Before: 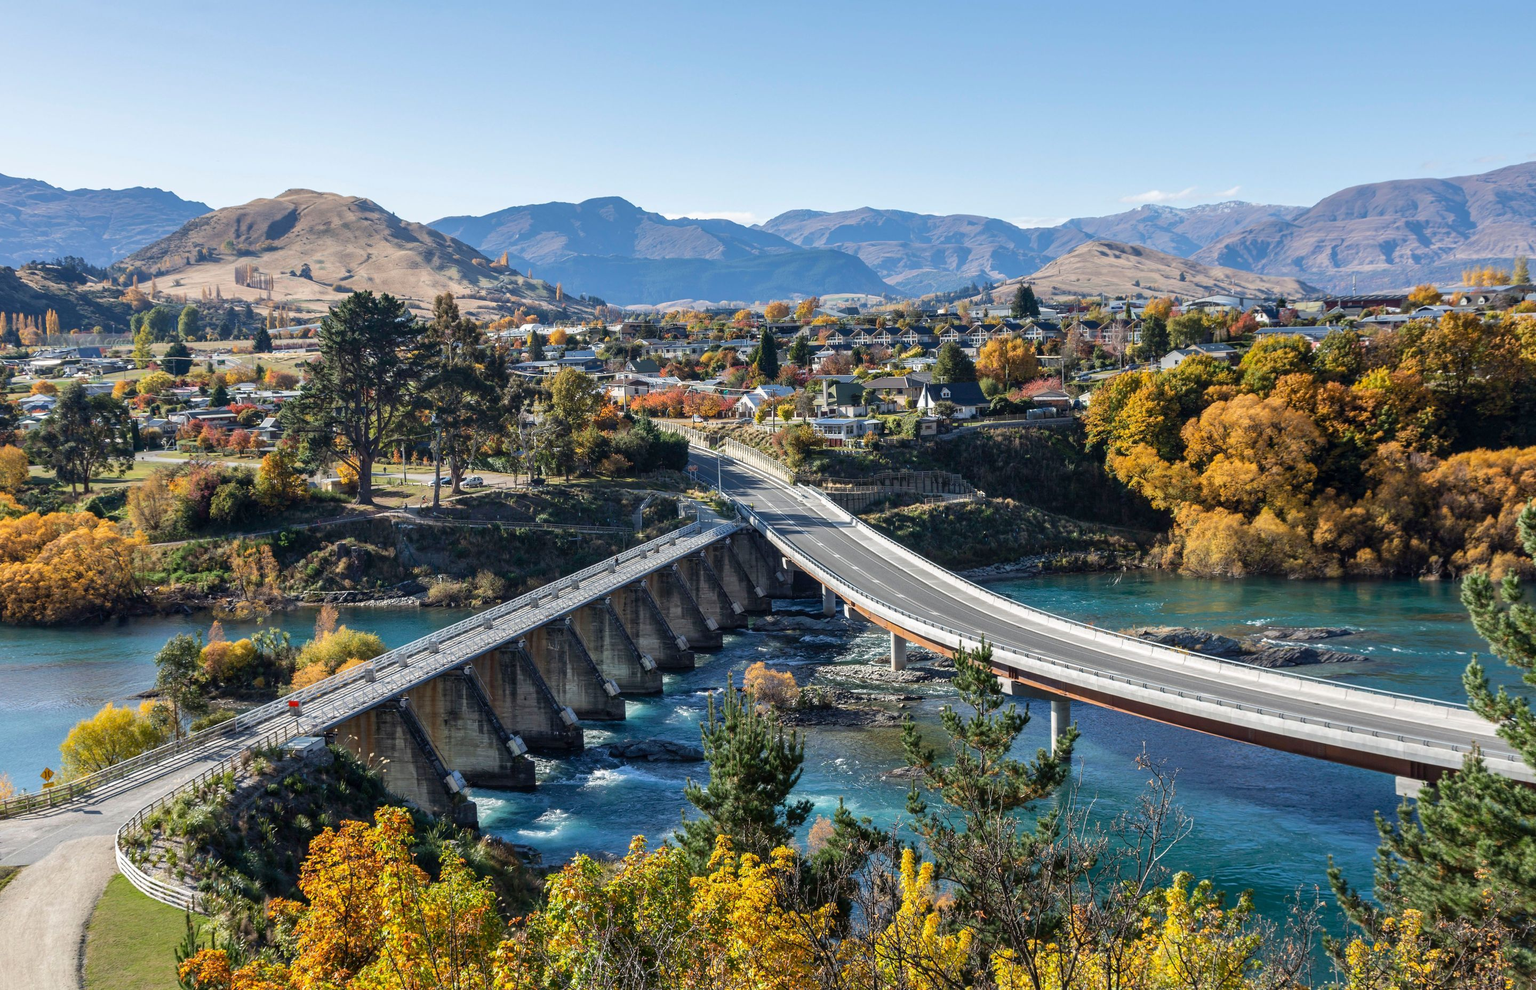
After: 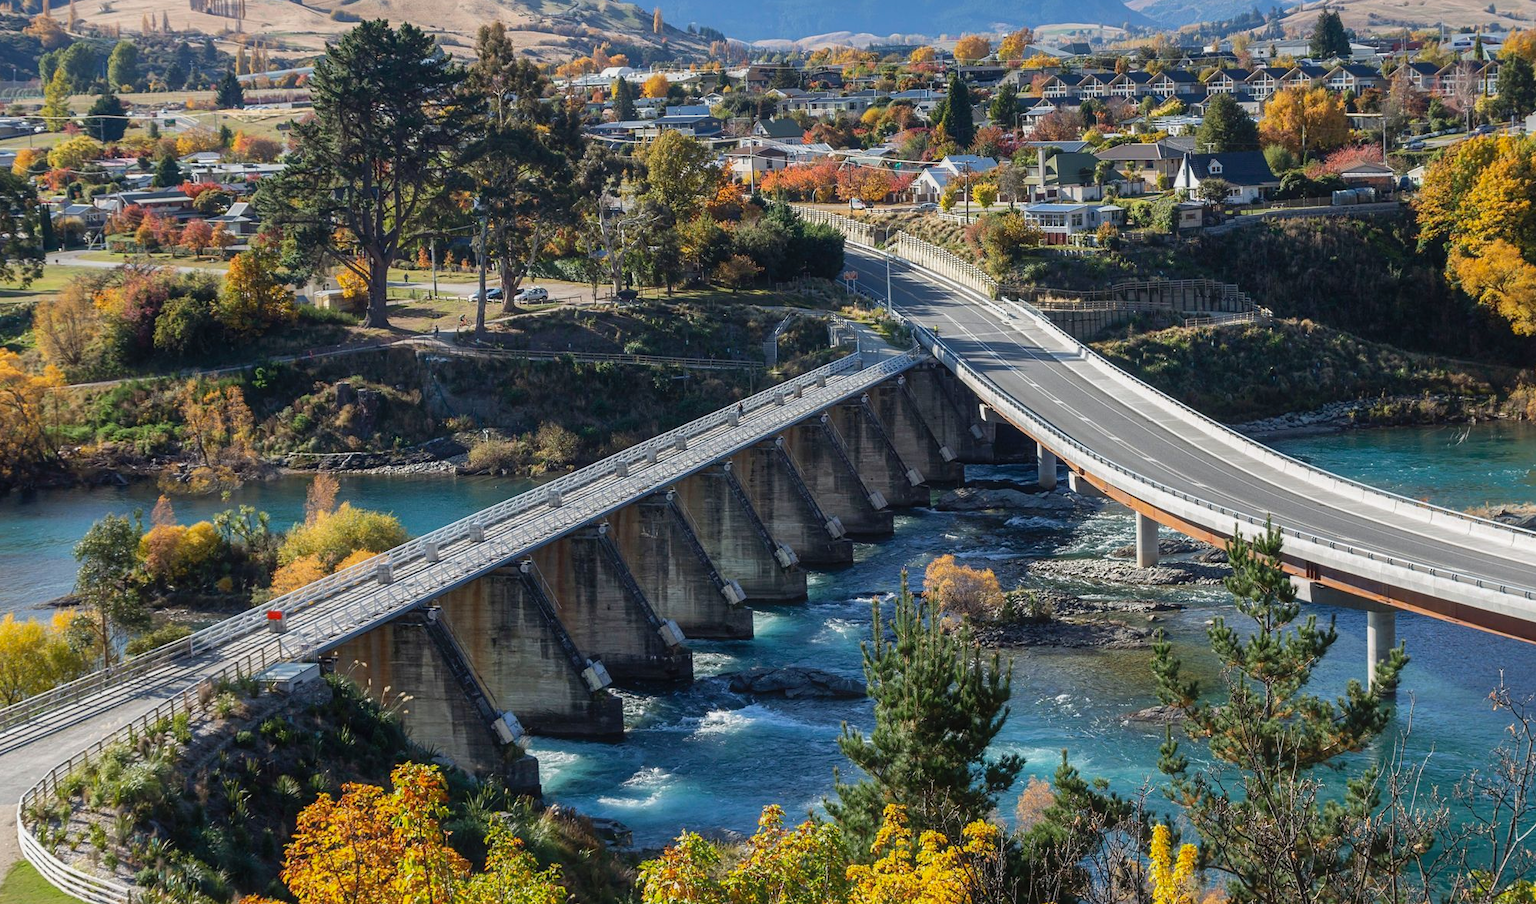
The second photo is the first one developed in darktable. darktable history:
crop: left 6.744%, top 28.059%, right 23.934%, bottom 8.58%
contrast equalizer: octaves 7, y [[0.5, 0.488, 0.462, 0.461, 0.491, 0.5], [0.5 ×6], [0.5 ×6], [0 ×6], [0 ×6]]
